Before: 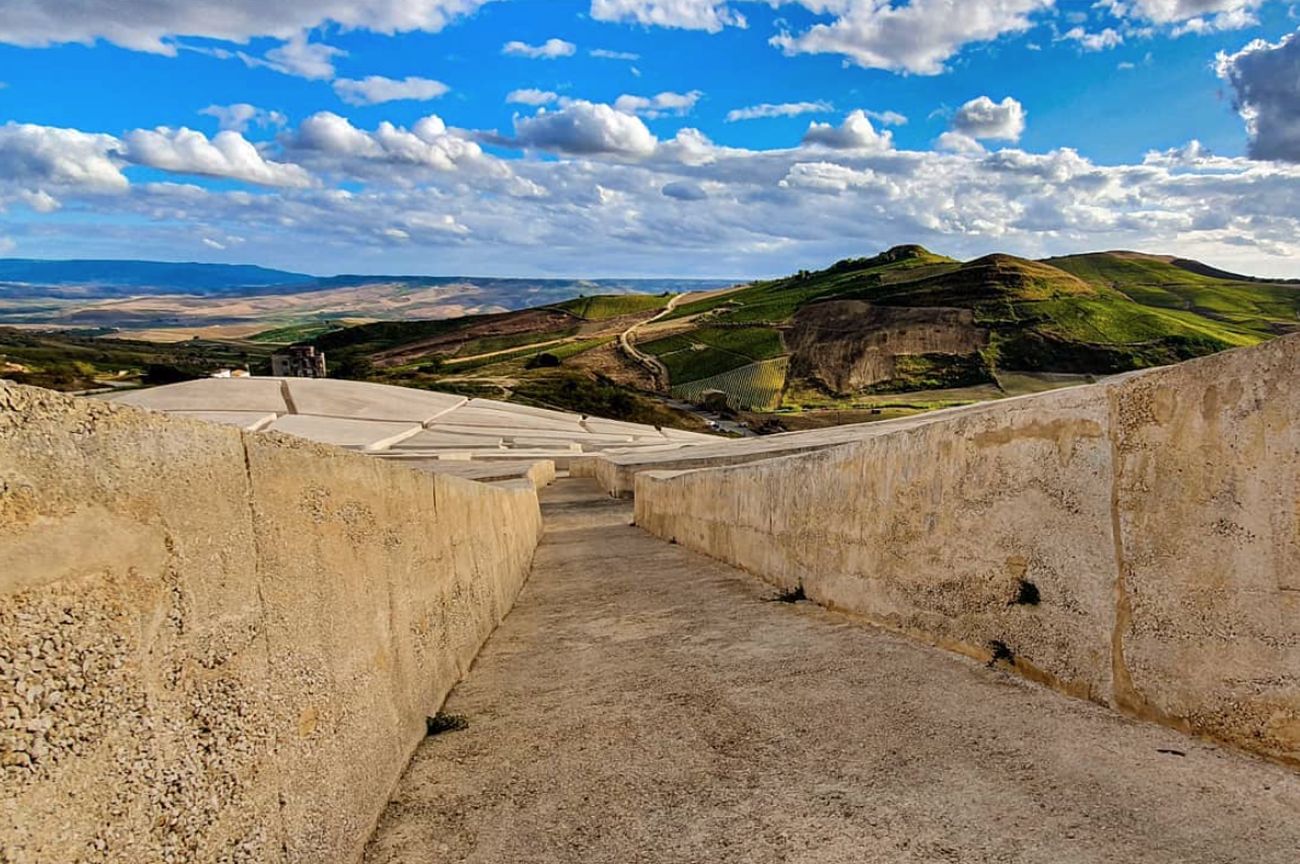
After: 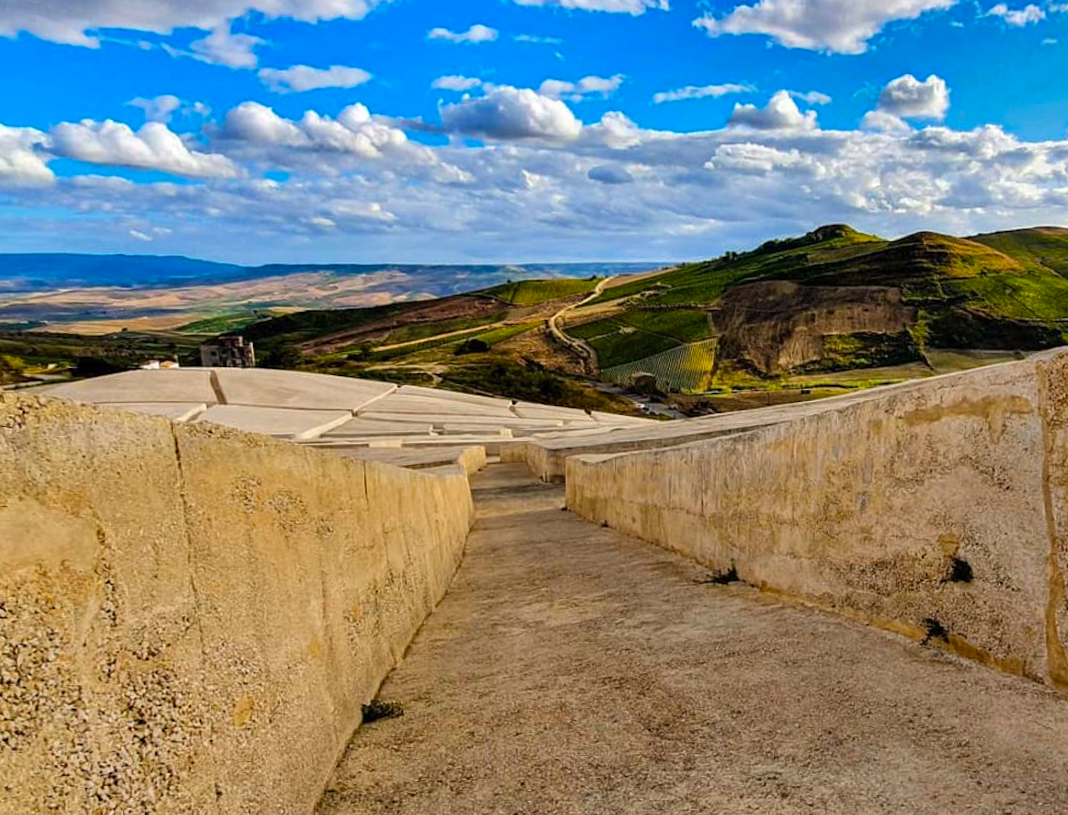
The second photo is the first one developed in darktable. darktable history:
color balance rgb: perceptual saturation grading › global saturation 20%, global vibrance 20%
crop and rotate: angle 1°, left 4.281%, top 0.642%, right 11.383%, bottom 2.486%
